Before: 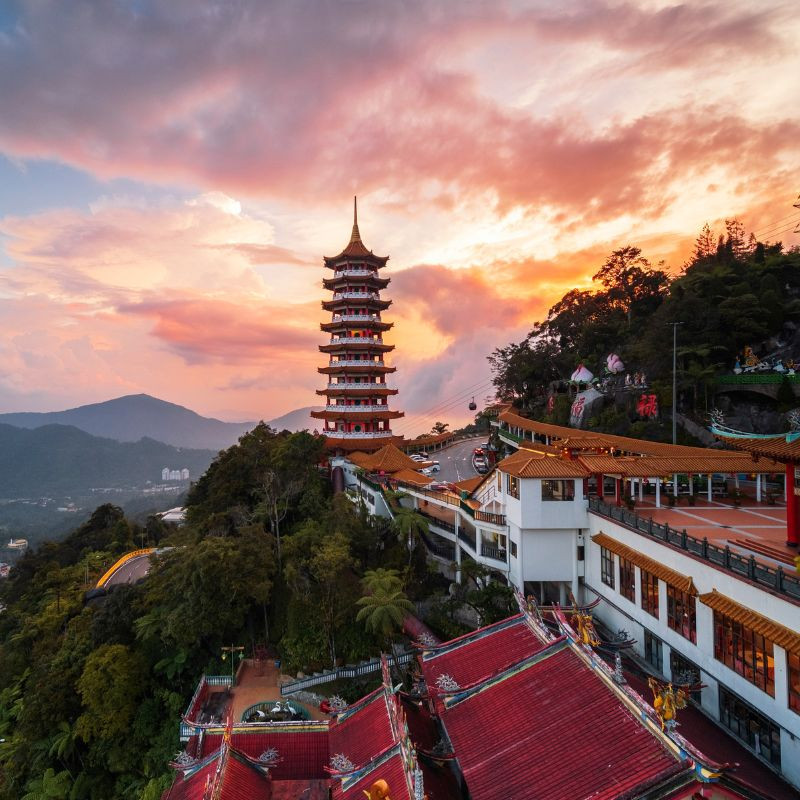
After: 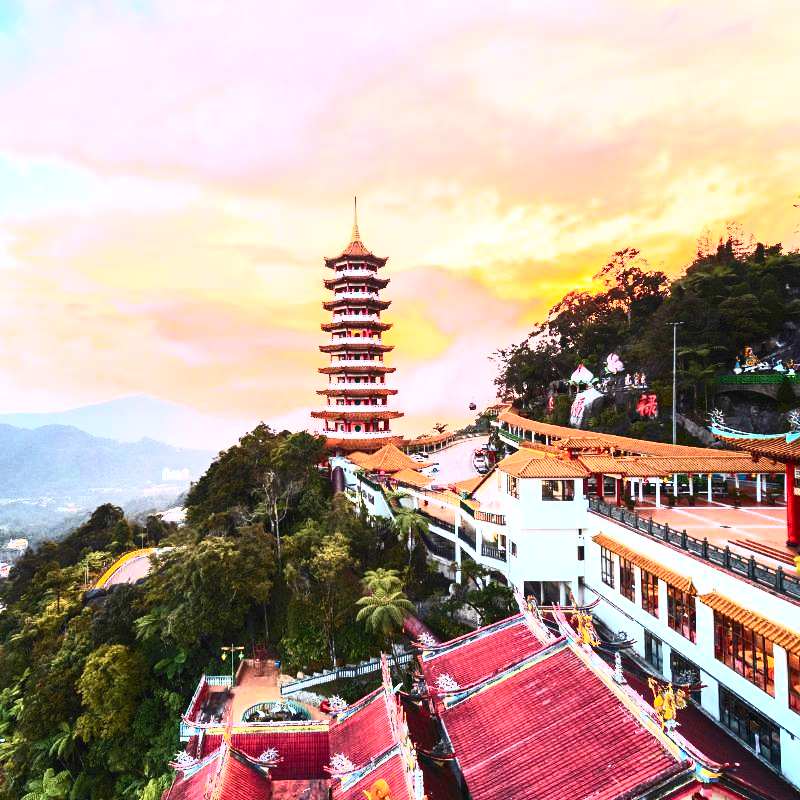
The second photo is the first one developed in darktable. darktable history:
exposure: black level correction 0, exposure 1.675 EV, compensate exposure bias true, compensate highlight preservation false
shadows and highlights: radius 125.46, shadows 30.51, highlights -30.51, low approximation 0.01, soften with gaussian
contrast brightness saturation: contrast 0.62, brightness 0.34, saturation 0.14
